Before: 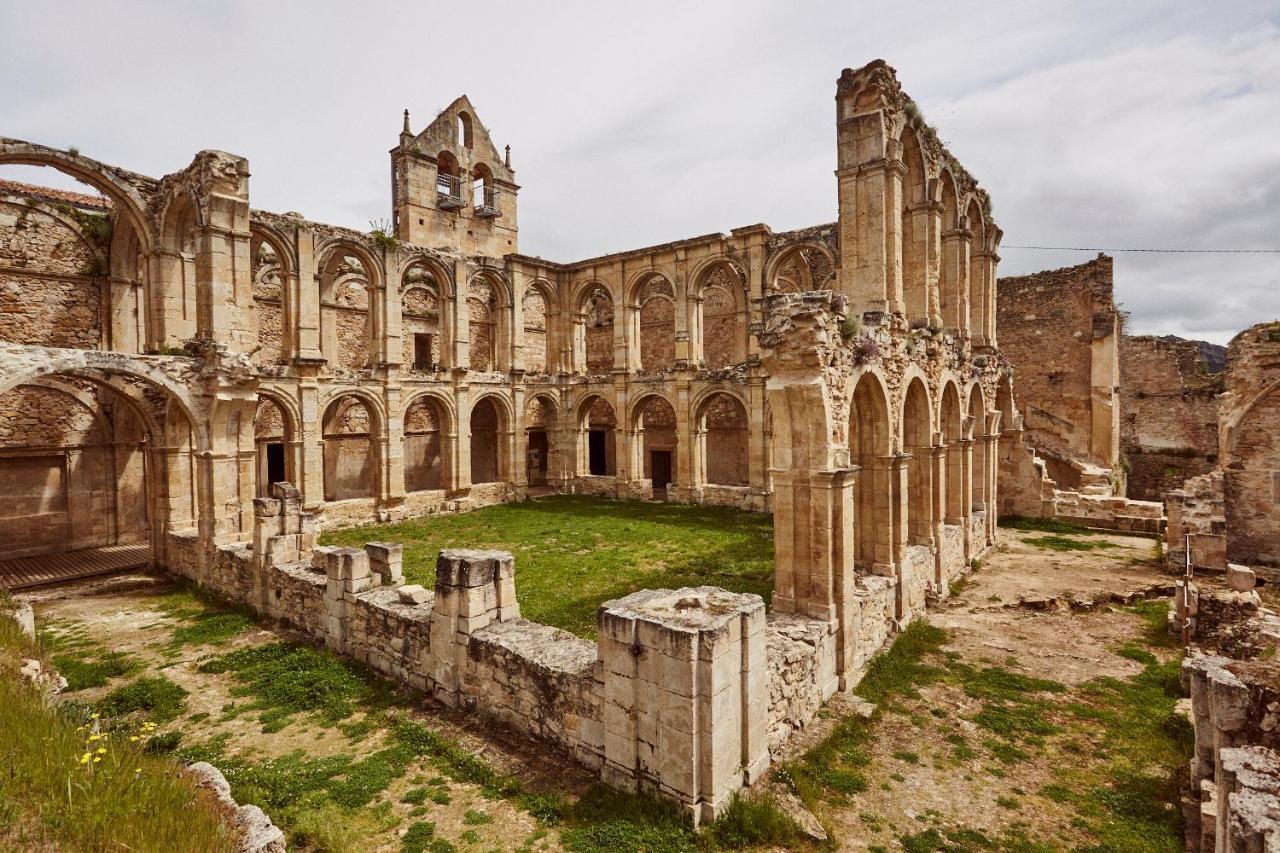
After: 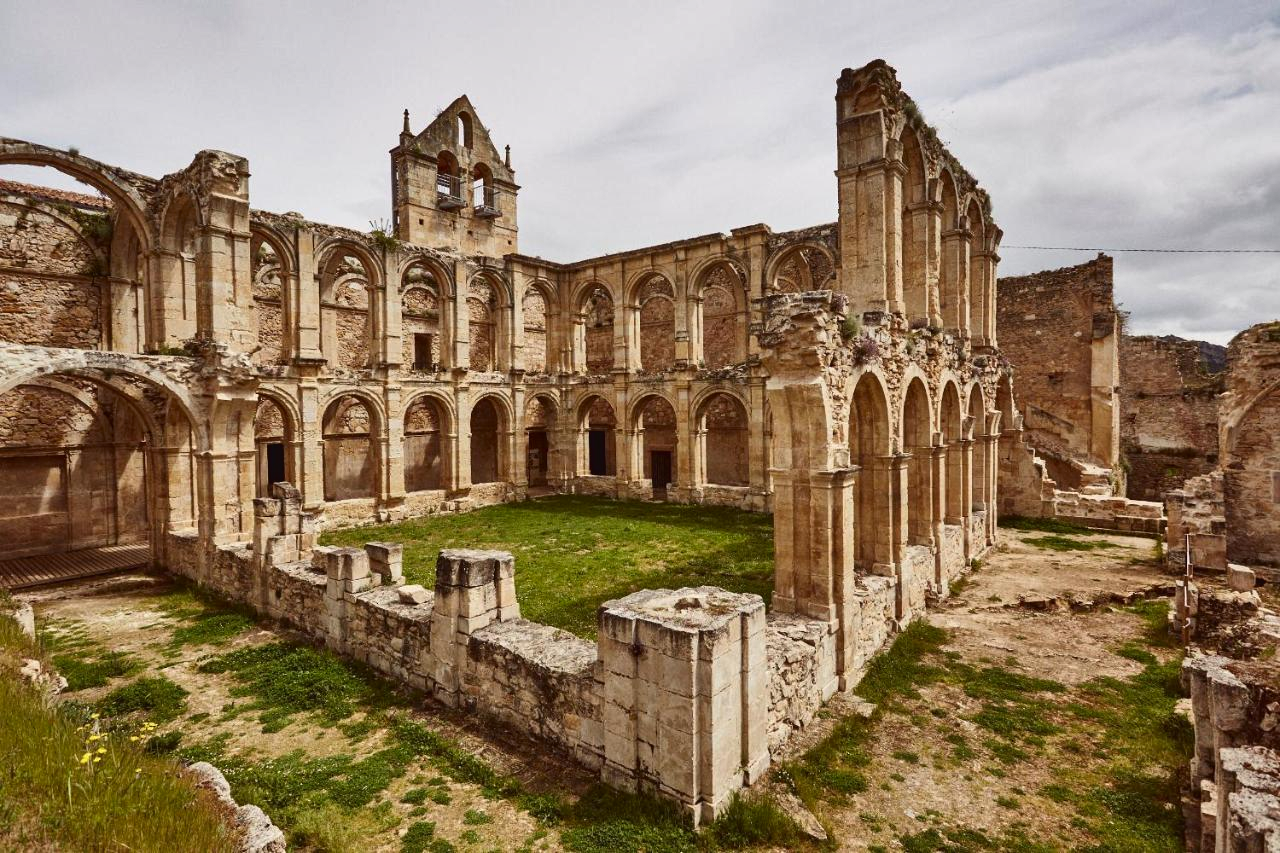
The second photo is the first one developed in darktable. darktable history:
shadows and highlights: low approximation 0.01, soften with gaussian
tone curve: curves: ch0 [(0, 0) (0.003, 0.038) (0.011, 0.035) (0.025, 0.03) (0.044, 0.044) (0.069, 0.062) (0.1, 0.087) (0.136, 0.114) (0.177, 0.15) (0.224, 0.193) (0.277, 0.242) (0.335, 0.299) (0.399, 0.361) (0.468, 0.437) (0.543, 0.521) (0.623, 0.614) (0.709, 0.717) (0.801, 0.817) (0.898, 0.913) (1, 1)], color space Lab, independent channels, preserve colors none
